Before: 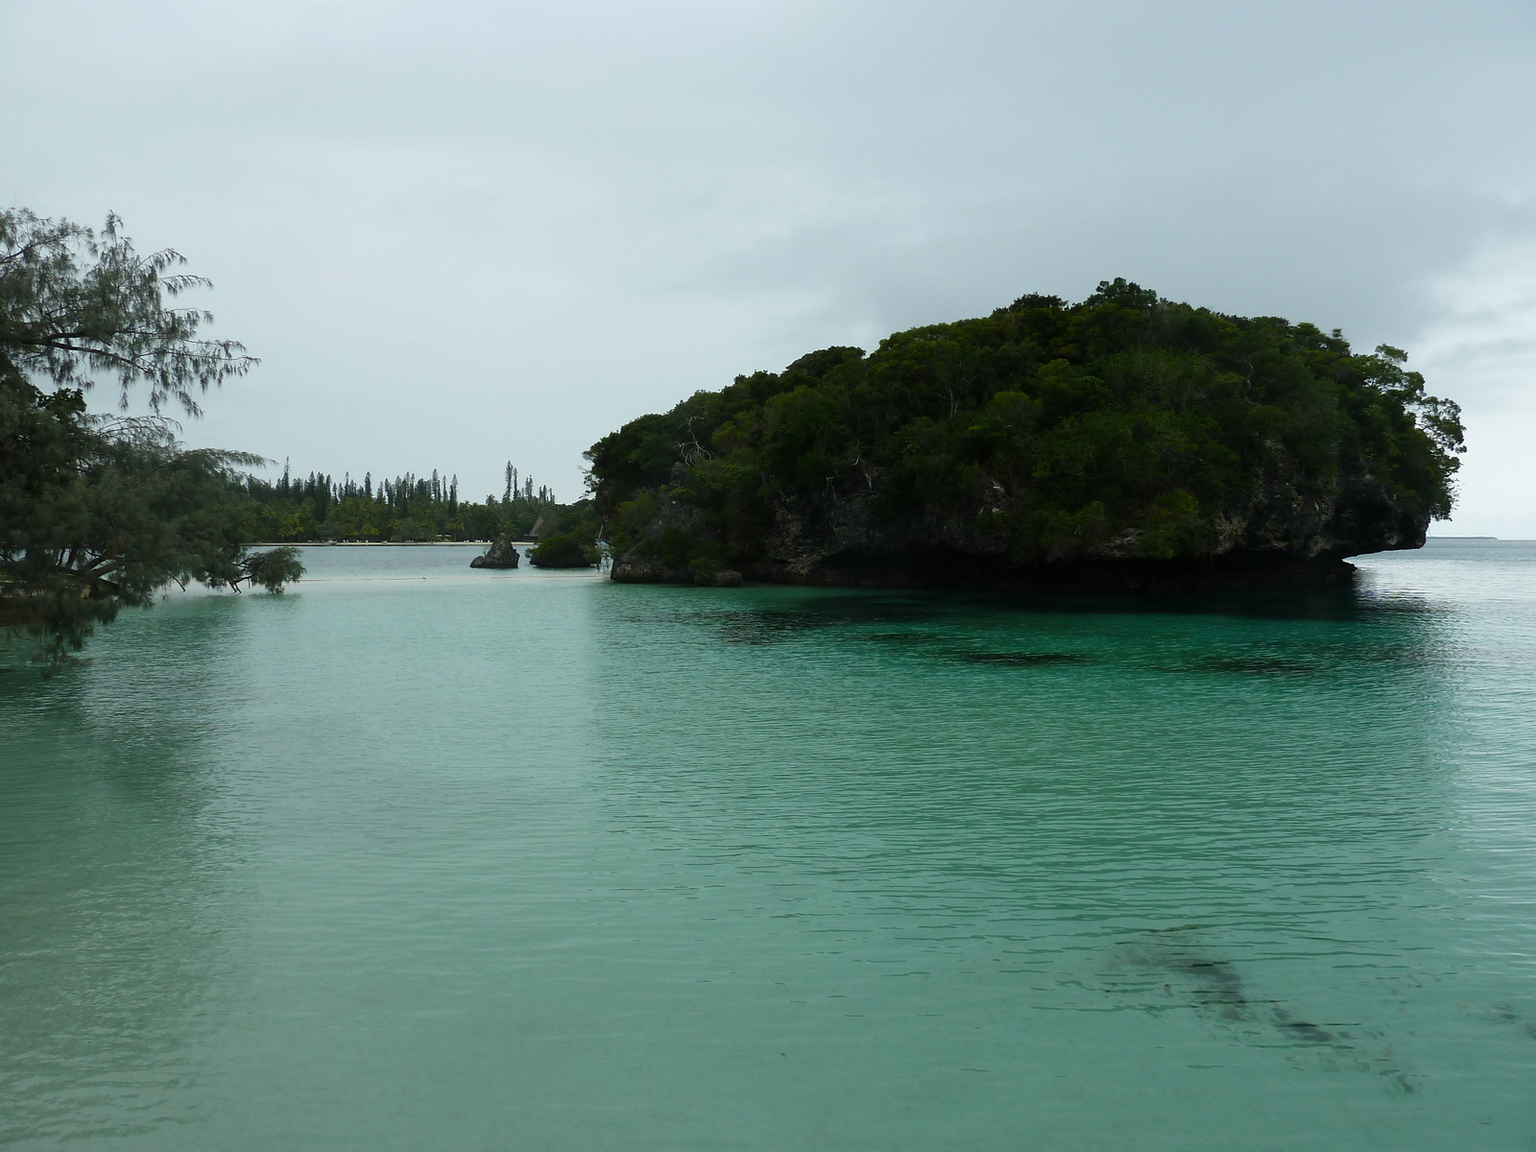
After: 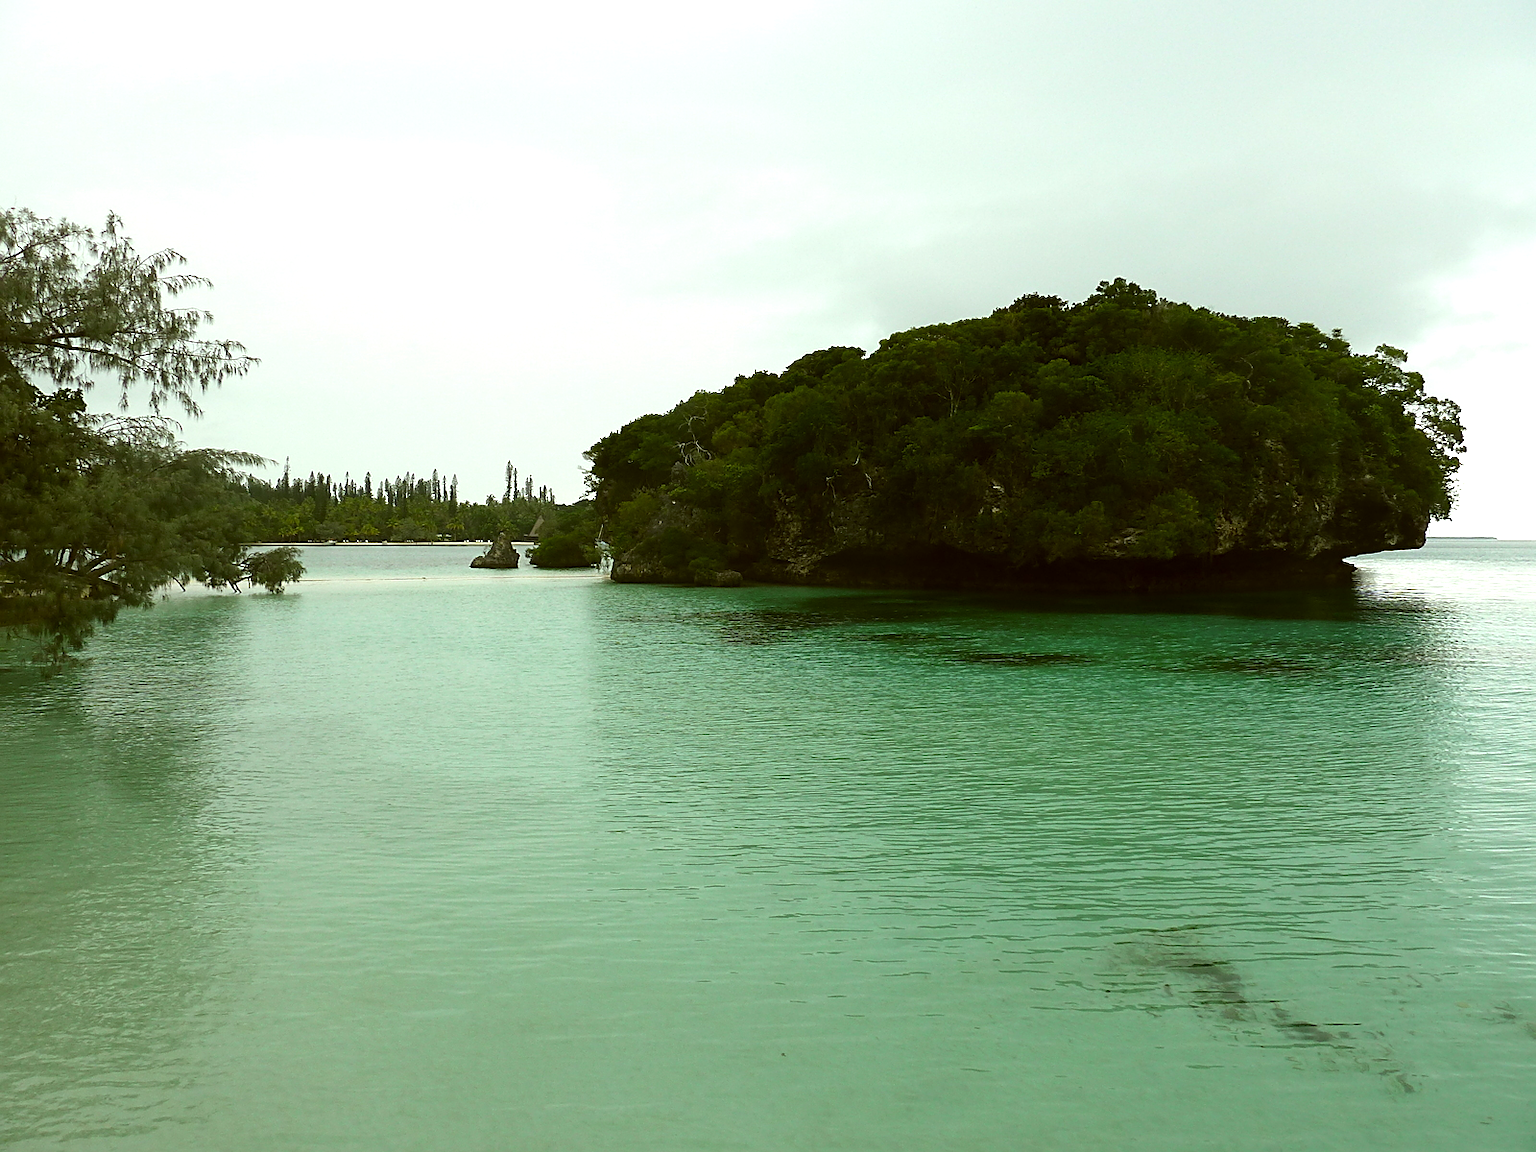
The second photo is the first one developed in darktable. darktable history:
sharpen: on, module defaults
exposure: exposure 0.671 EV, compensate exposure bias true, compensate highlight preservation false
color correction: highlights a* -1.3, highlights b* 10.23, shadows a* 0.345, shadows b* 19.43
